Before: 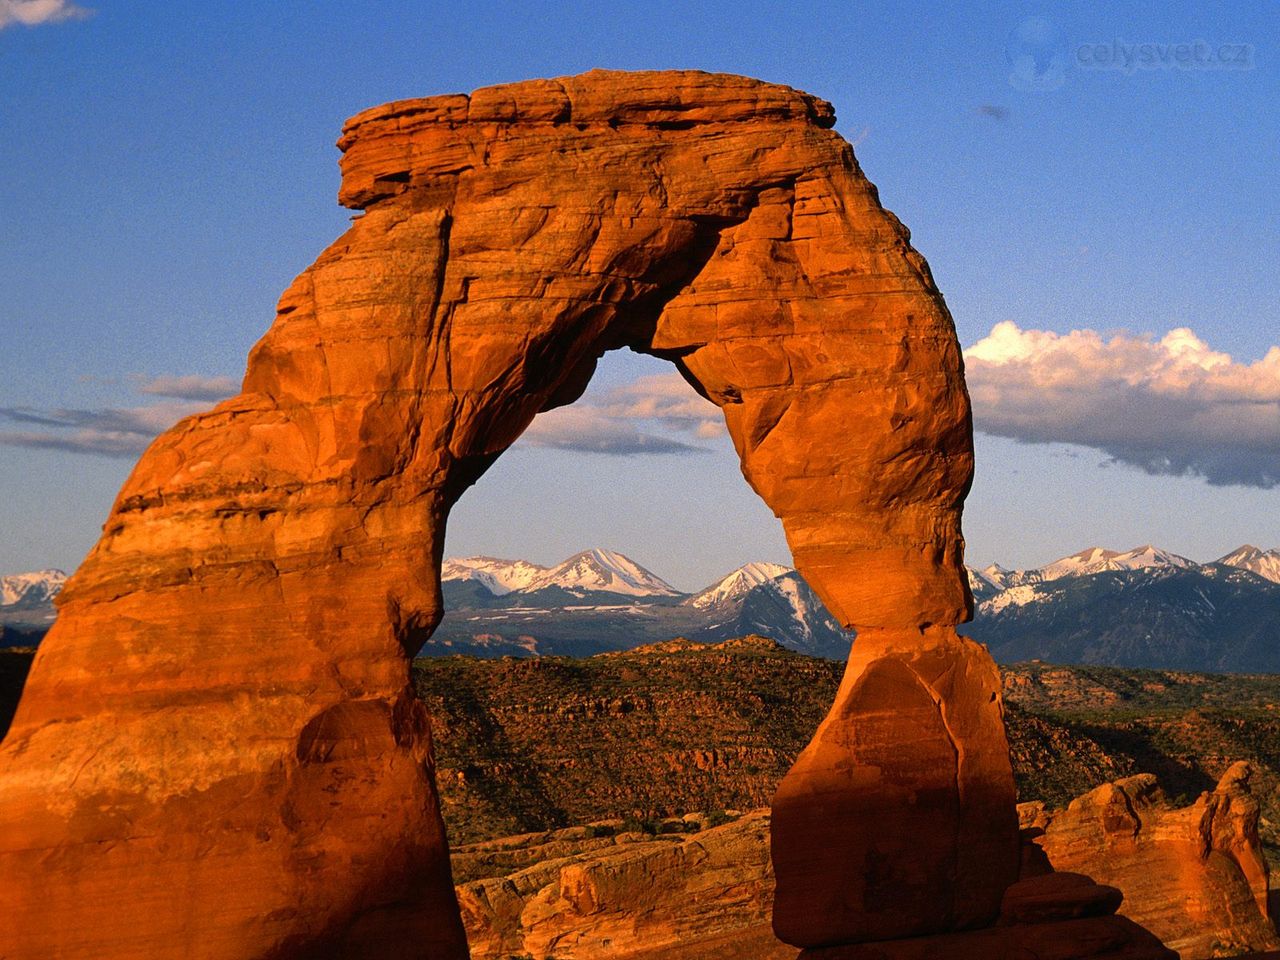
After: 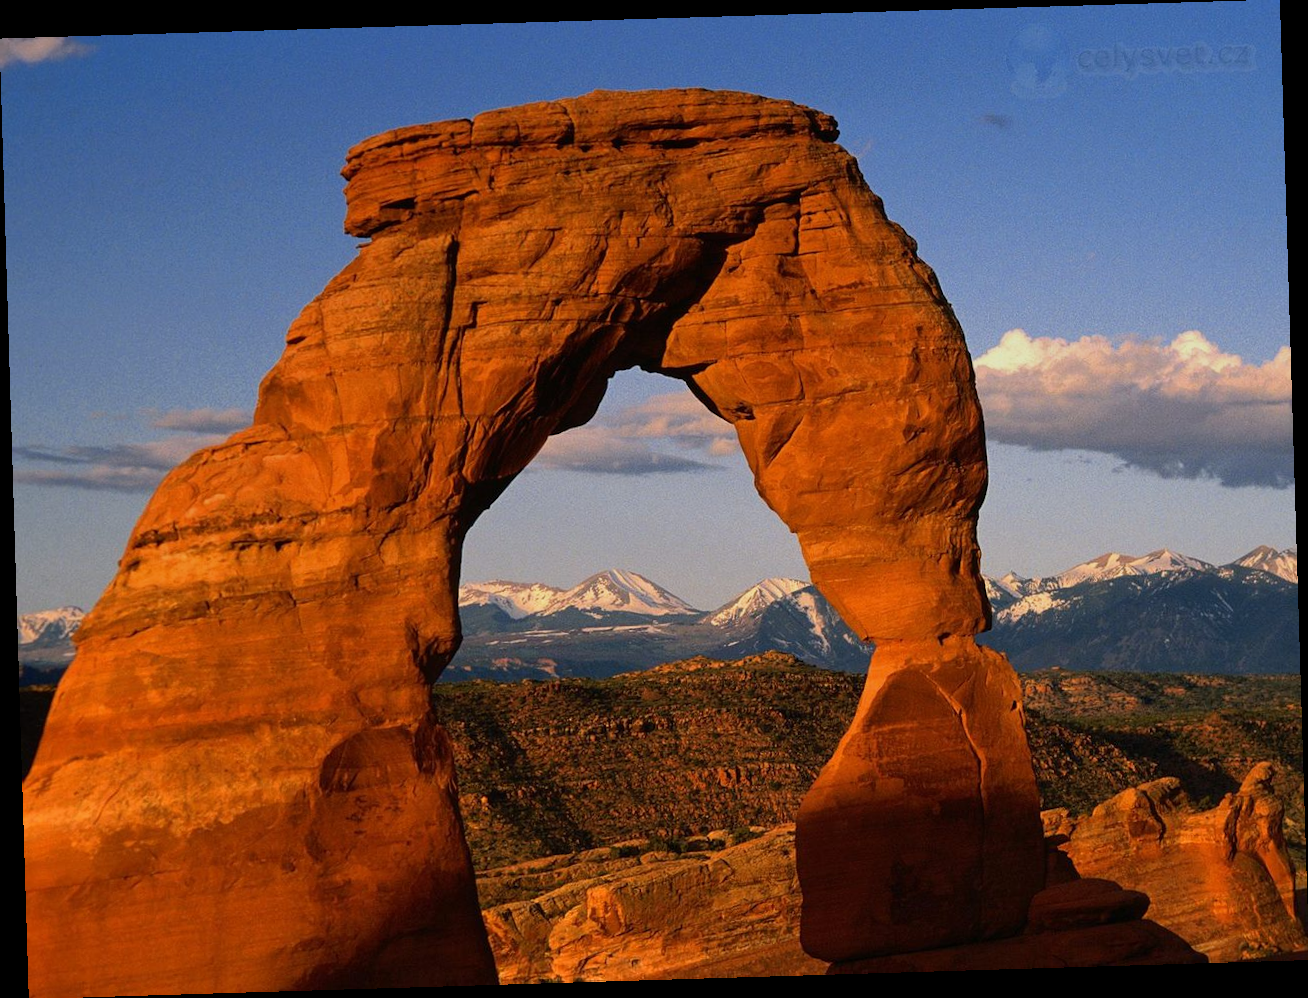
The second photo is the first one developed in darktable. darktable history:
rotate and perspective: rotation -1.75°, automatic cropping off
graduated density: on, module defaults
